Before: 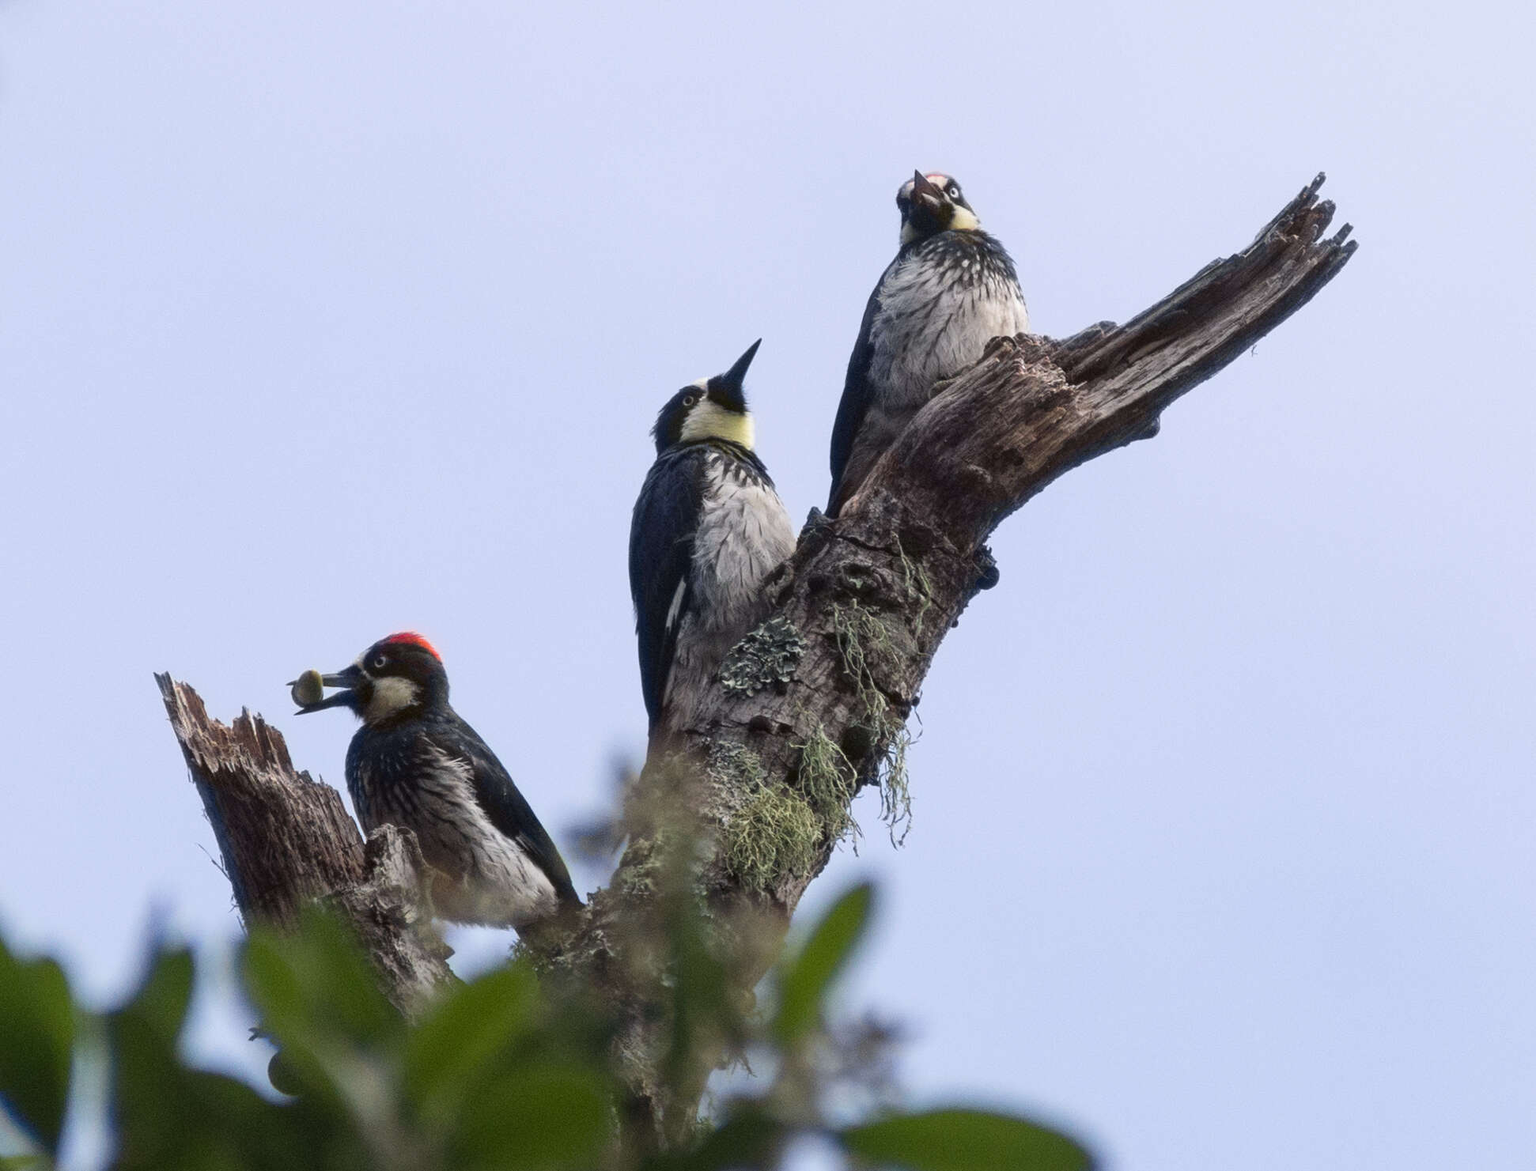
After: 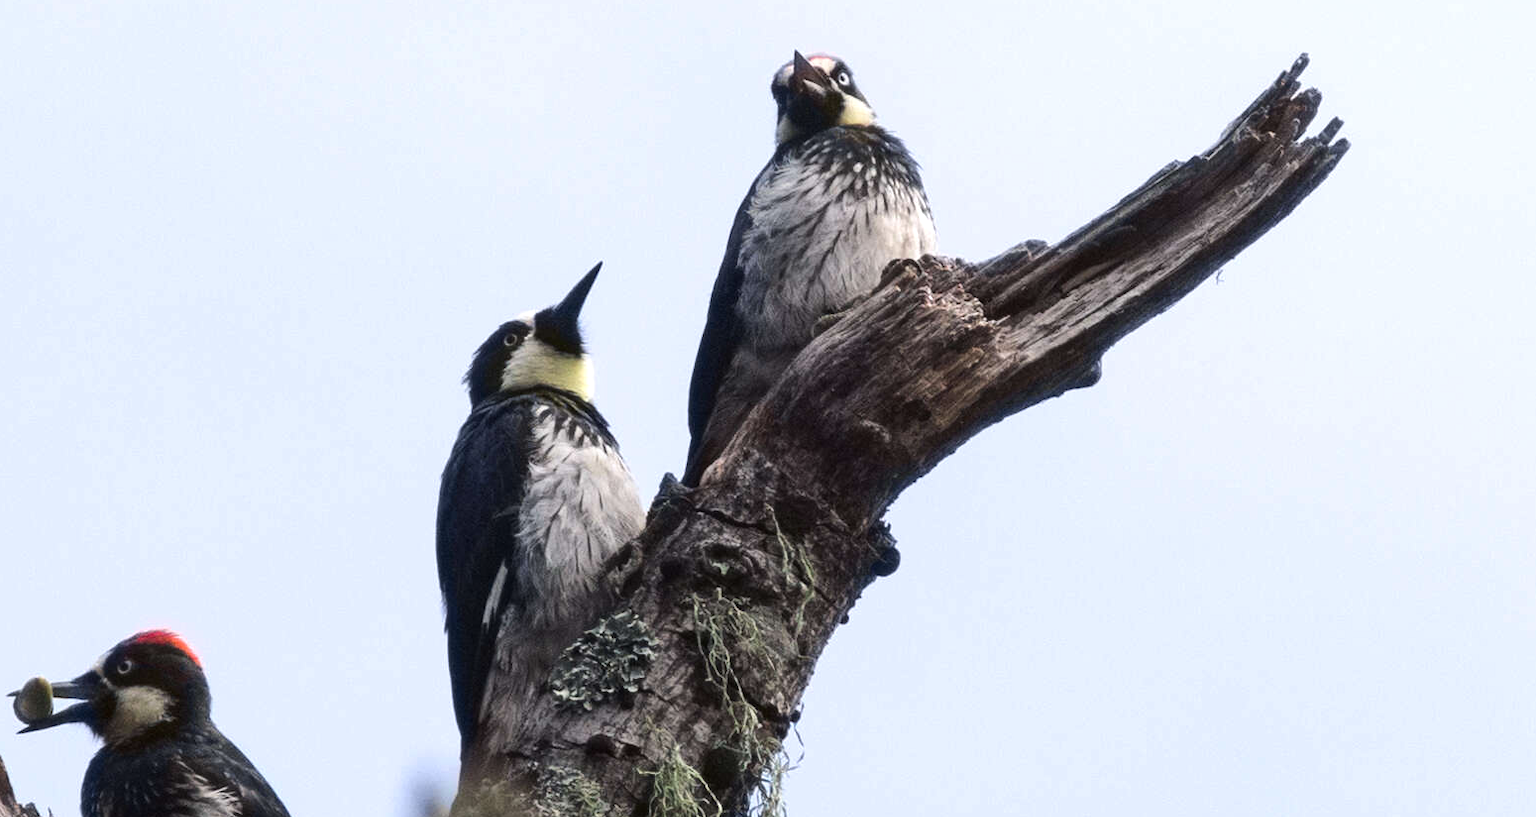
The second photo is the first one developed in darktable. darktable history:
tone equalizer: -8 EV -0.408 EV, -7 EV -0.411 EV, -6 EV -0.332 EV, -5 EV -0.244 EV, -3 EV 0.255 EV, -2 EV 0.319 EV, -1 EV 0.387 EV, +0 EV 0.4 EV, edges refinement/feathering 500, mask exposure compensation -1.57 EV, preserve details no
crop: left 18.324%, top 11.104%, right 1.856%, bottom 33.176%
